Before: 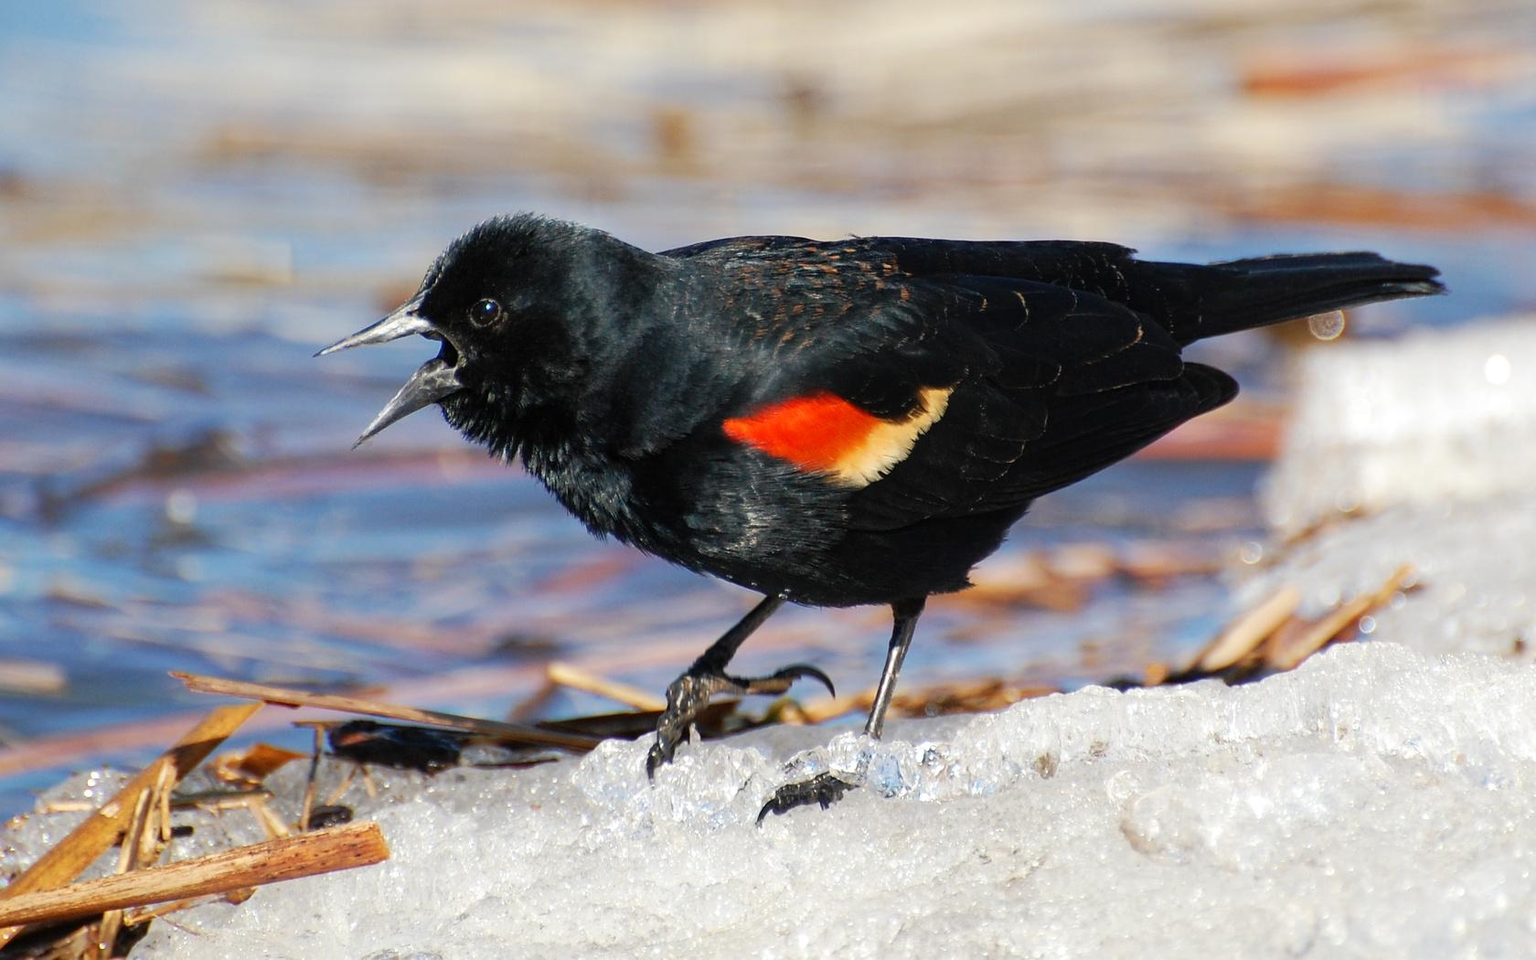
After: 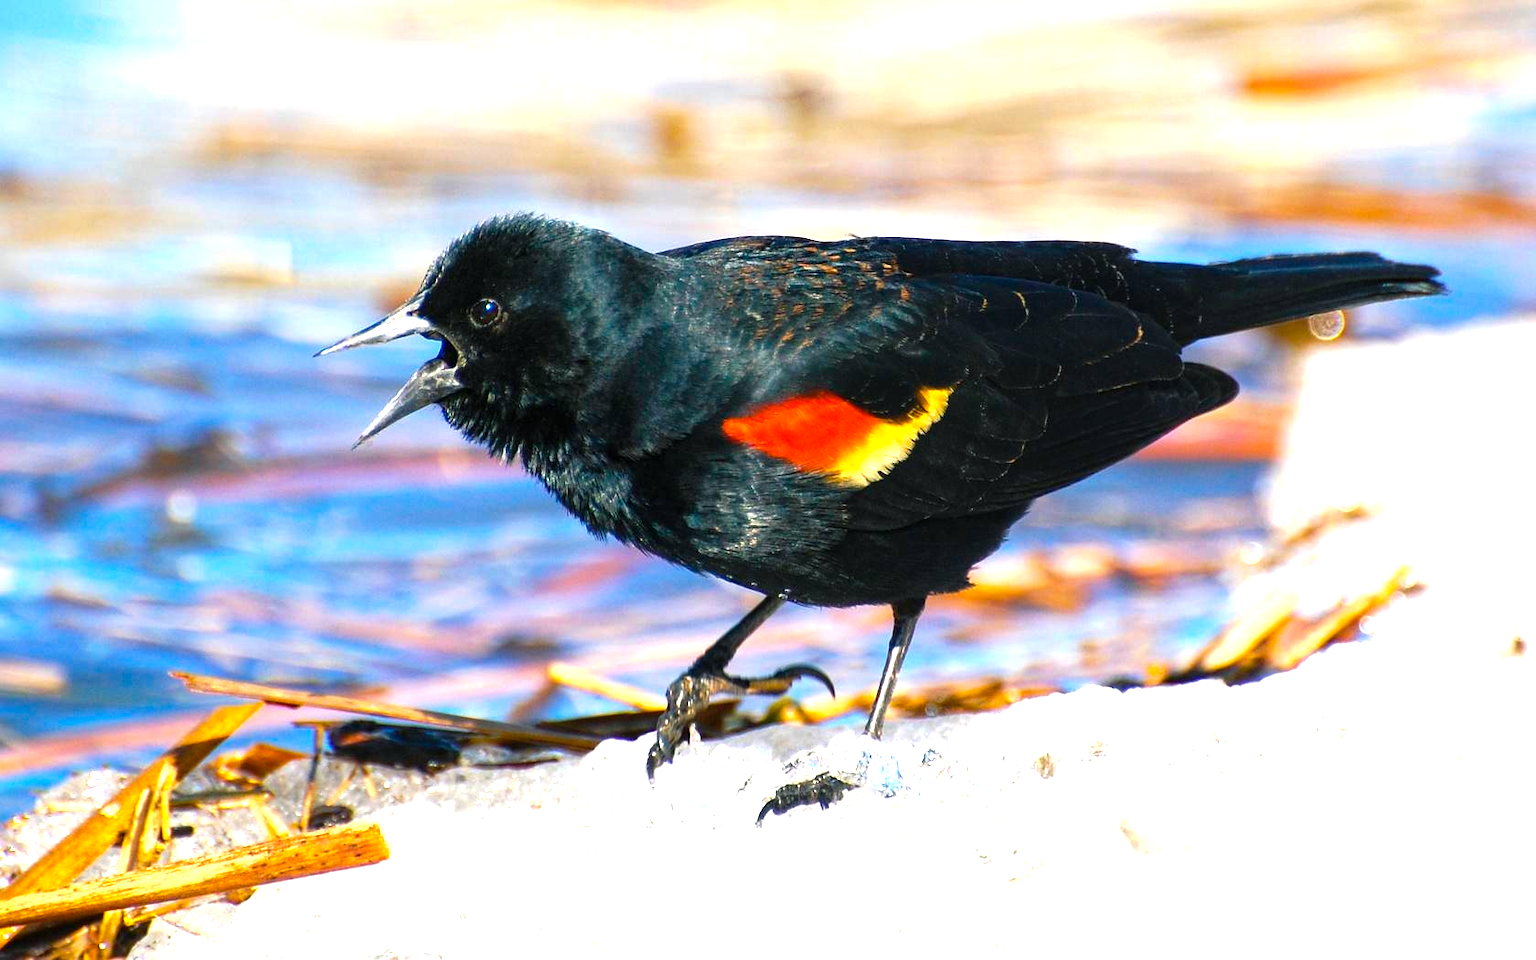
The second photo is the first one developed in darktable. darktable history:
local contrast: highlights 100%, shadows 97%, detail 120%, midtone range 0.2
color balance rgb: shadows lift › chroma 2.546%, shadows lift › hue 189.25°, perceptual saturation grading › global saturation 0.995%, perceptual brilliance grading › global brilliance 29.893%, global vibrance 59.446%
